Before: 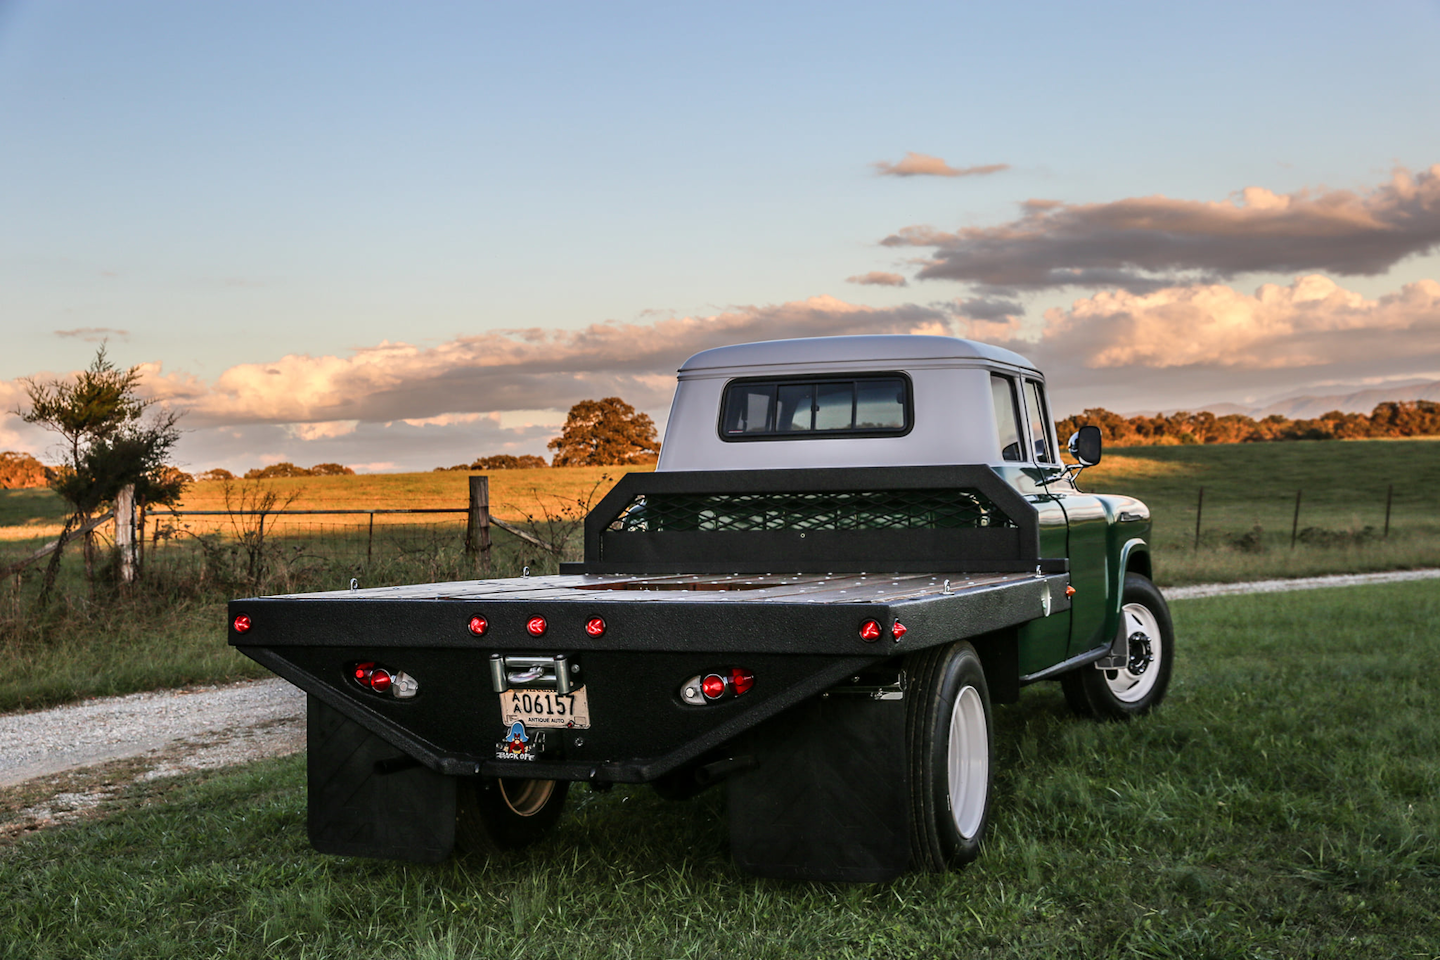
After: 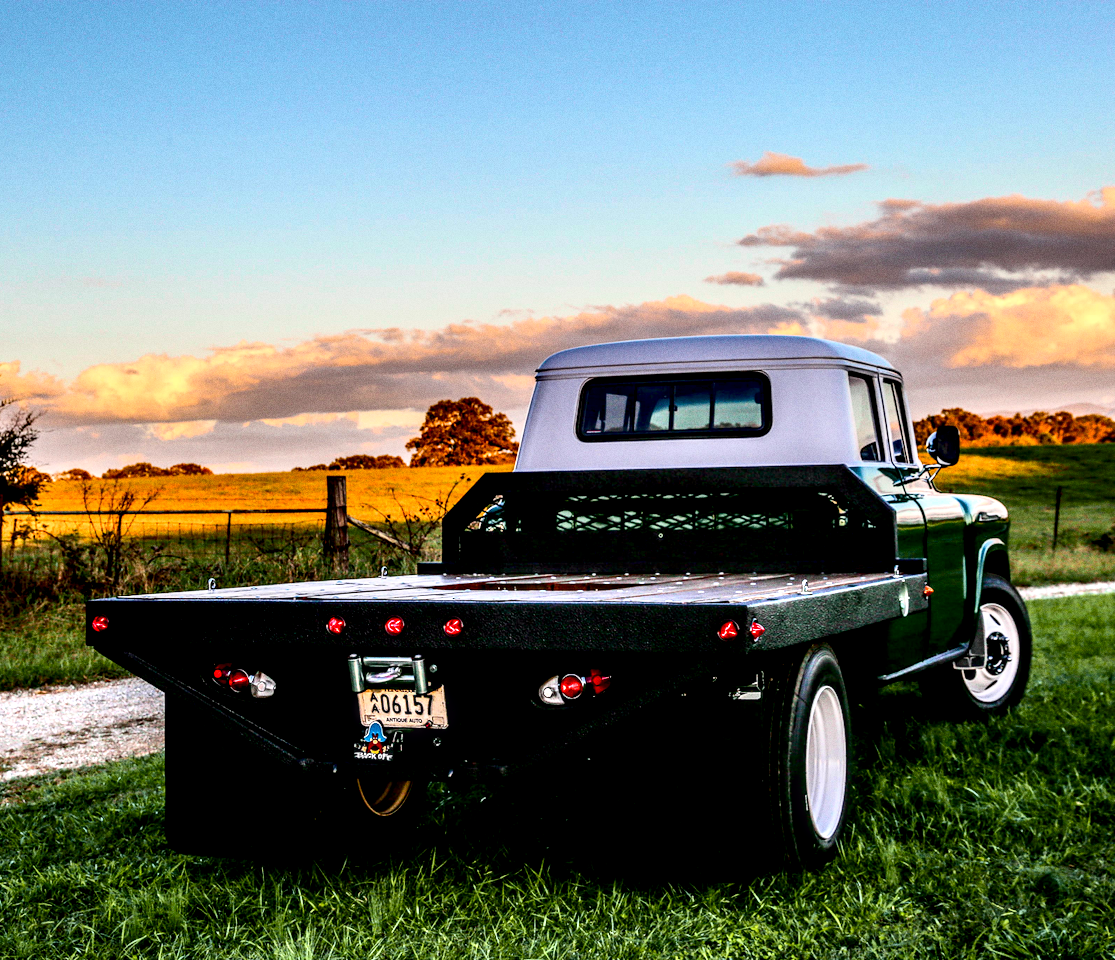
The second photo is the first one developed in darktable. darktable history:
grain: coarseness 0.09 ISO
exposure: black level correction 0.007, exposure 0.093 EV, compensate highlight preservation false
tone curve: curves: ch0 [(0, 0.031) (0.139, 0.084) (0.311, 0.278) (0.495, 0.544) (0.718, 0.816) (0.841, 0.909) (1, 0.967)]; ch1 [(0, 0) (0.272, 0.249) (0.388, 0.385) (0.479, 0.456) (0.495, 0.497) (0.538, 0.55) (0.578, 0.595) (0.707, 0.778) (1, 1)]; ch2 [(0, 0) (0.125, 0.089) (0.353, 0.329) (0.443, 0.408) (0.502, 0.495) (0.56, 0.553) (0.608, 0.631) (1, 1)], color space Lab, independent channels, preserve colors none
filmic rgb: middle gray luminance 18.42%, black relative exposure -10.5 EV, white relative exposure 3.4 EV, threshold 6 EV, target black luminance 0%, hardness 6.03, latitude 99%, contrast 0.847, shadows ↔ highlights balance 0.505%, add noise in highlights 0, preserve chrominance max RGB, color science v3 (2019), use custom middle-gray values true, iterations of high-quality reconstruction 0, contrast in highlights soft, enable highlight reconstruction true
local contrast: highlights 80%, shadows 57%, detail 175%, midtone range 0.602
crop: left 9.88%, right 12.664%
color balance rgb: linear chroma grading › global chroma 15%, perceptual saturation grading › global saturation 30%
